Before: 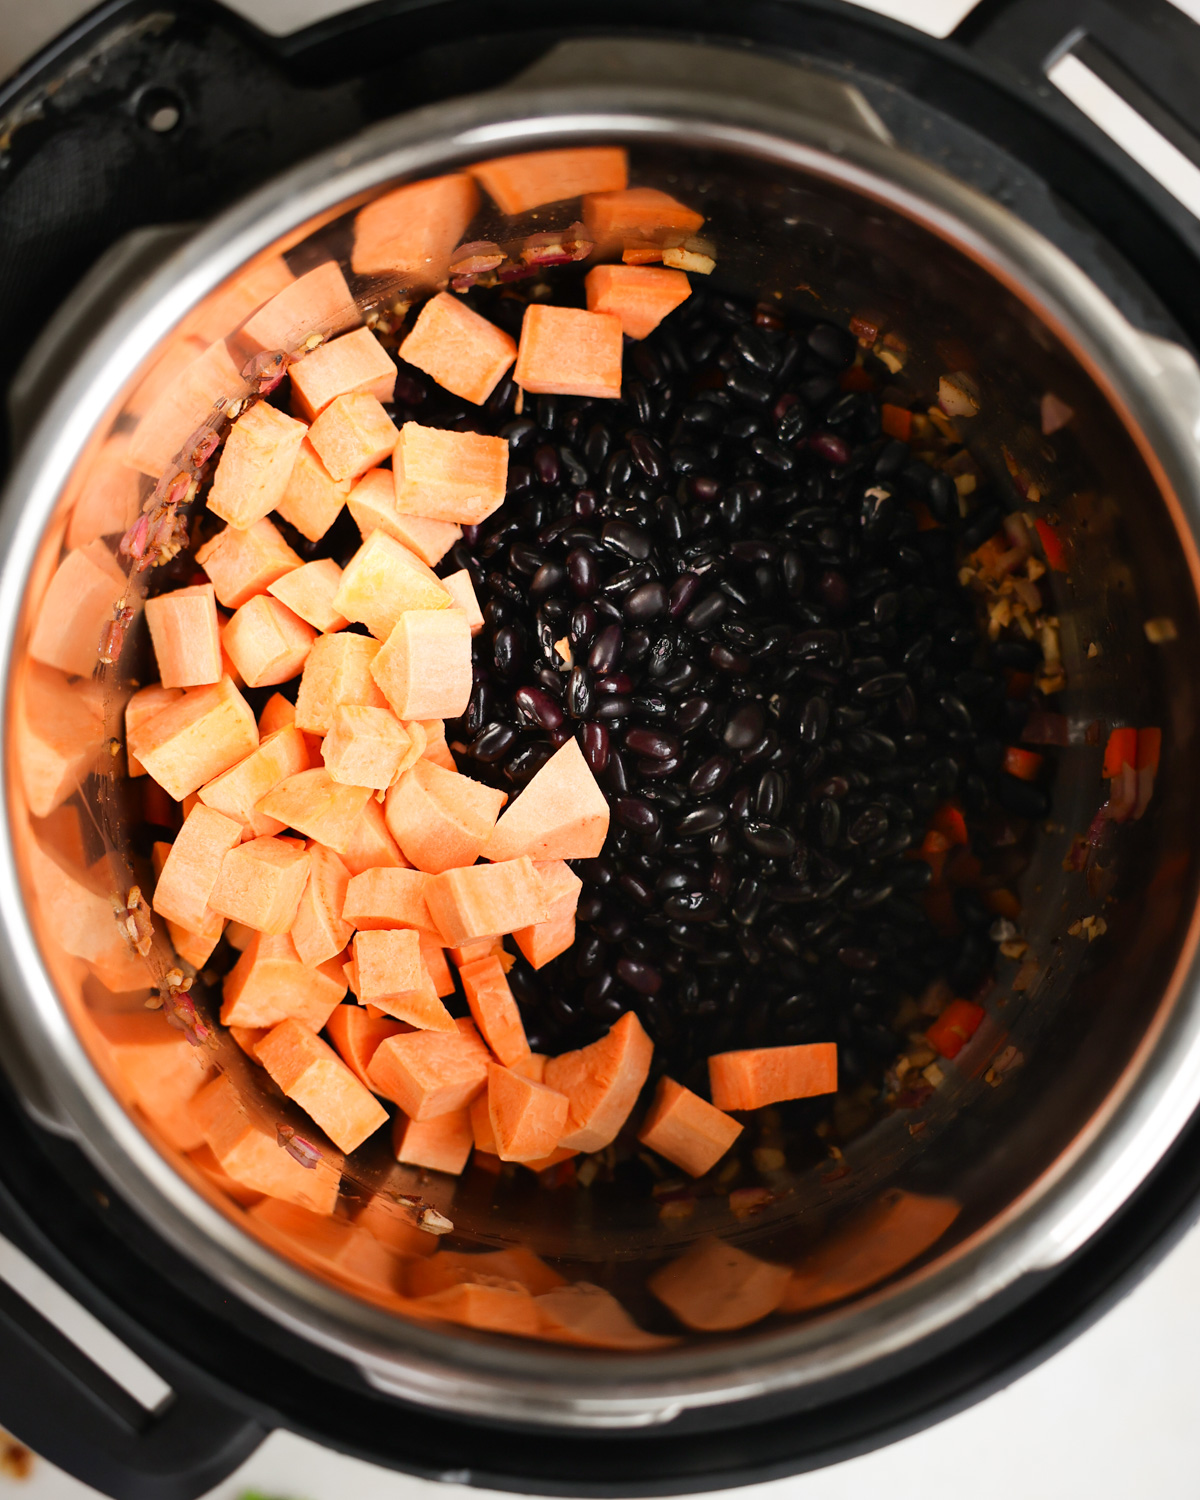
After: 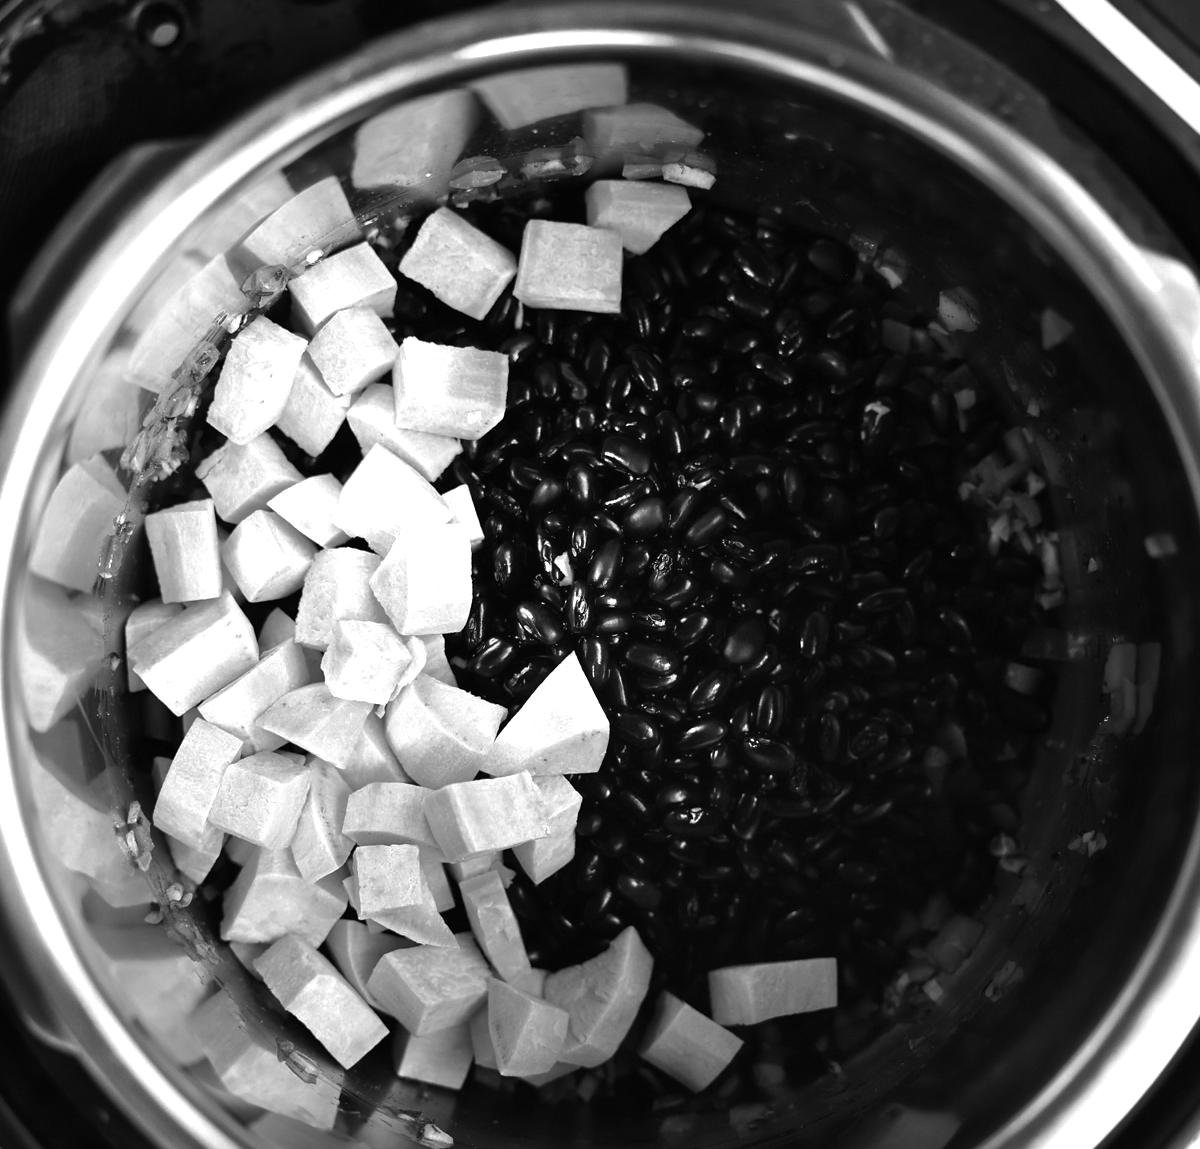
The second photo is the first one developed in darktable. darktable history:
color zones: curves: ch0 [(0.002, 0.593) (0.143, 0.417) (0.285, 0.541) (0.455, 0.289) (0.608, 0.327) (0.727, 0.283) (0.869, 0.571) (1, 0.603)]; ch1 [(0, 0) (0.143, 0) (0.286, 0) (0.429, 0) (0.571, 0) (0.714, 0) (0.857, 0)]
crop: top 5.696%, bottom 17.679%
color balance rgb: perceptual saturation grading › global saturation -0.139%, perceptual saturation grading › mid-tones 6.197%, perceptual saturation grading › shadows 71.786%, perceptual brilliance grading › global brilliance -4.904%, perceptual brilliance grading › highlights 25.191%, perceptual brilliance grading › mid-tones 7.435%, perceptual brilliance grading › shadows -4.939%
